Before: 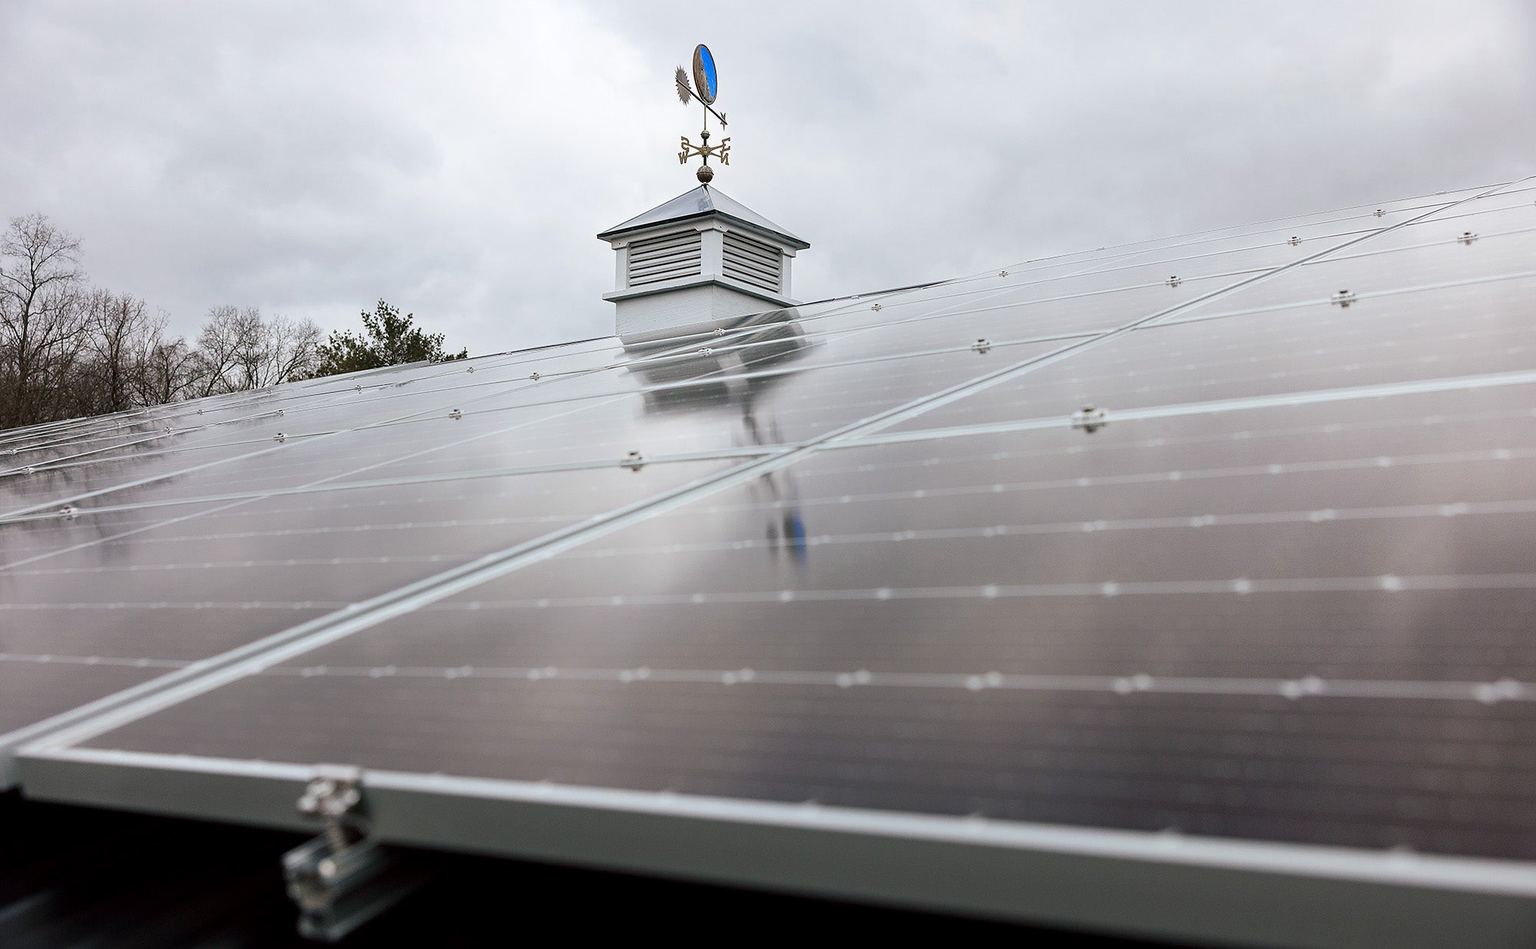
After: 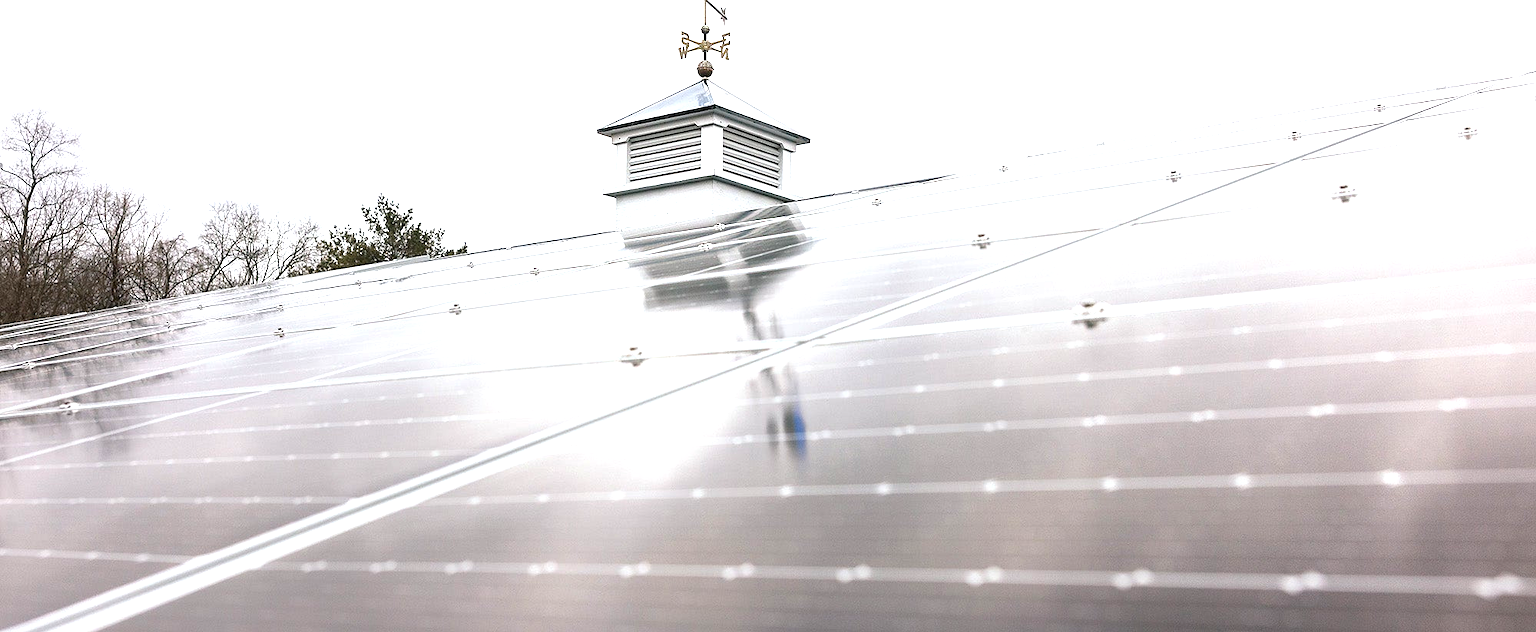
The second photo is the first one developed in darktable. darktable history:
exposure: black level correction 0, exposure 1.095 EV, compensate highlight preservation false
crop: top 11.147%, bottom 22.226%
local contrast: mode bilateral grid, contrast 21, coarseness 49, detail 119%, midtone range 0.2
